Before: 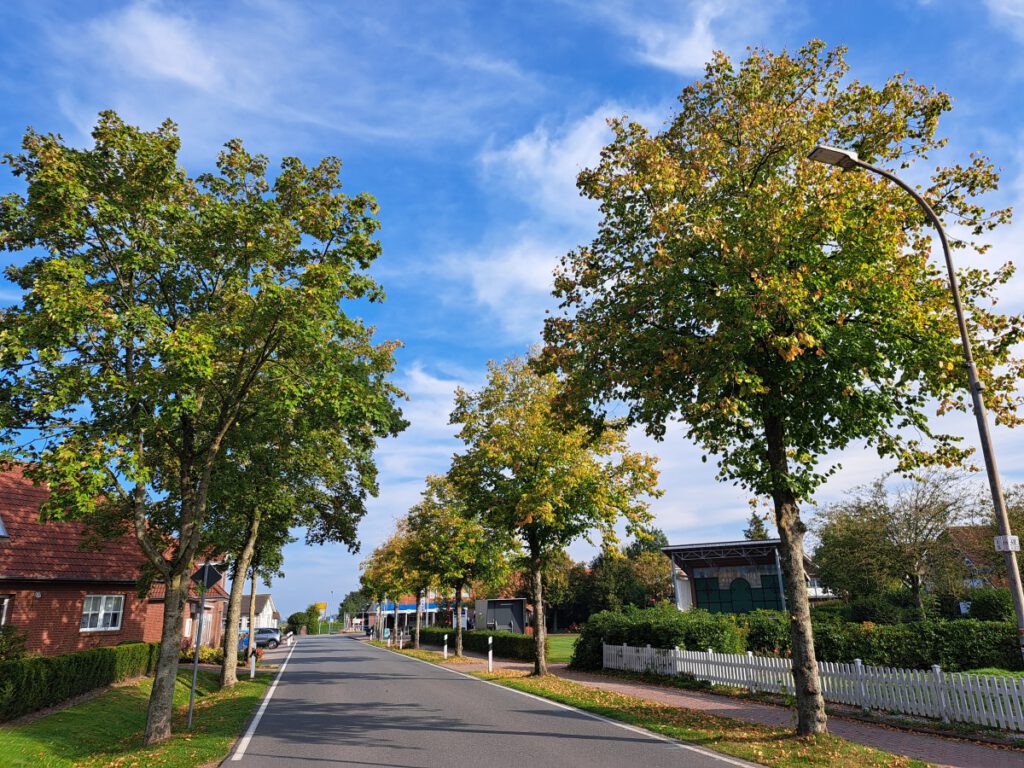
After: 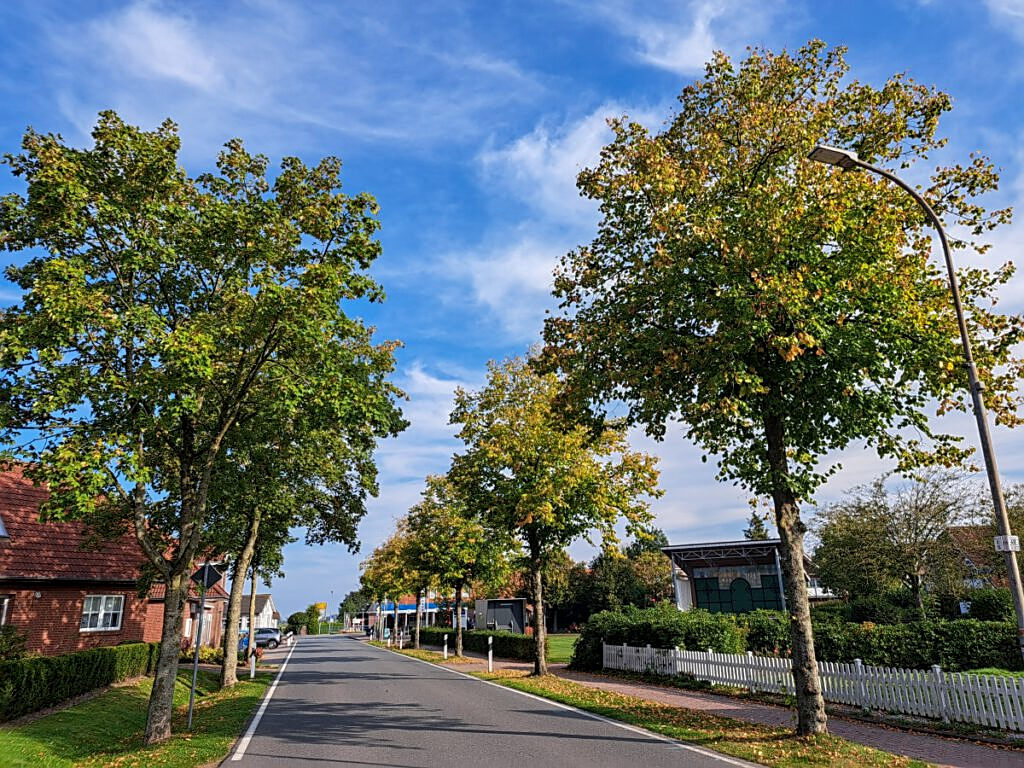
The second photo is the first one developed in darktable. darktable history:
sharpen: on, module defaults
local contrast: on, module defaults
shadows and highlights: shadows -20.39, white point adjustment -2.11, highlights -35.19
